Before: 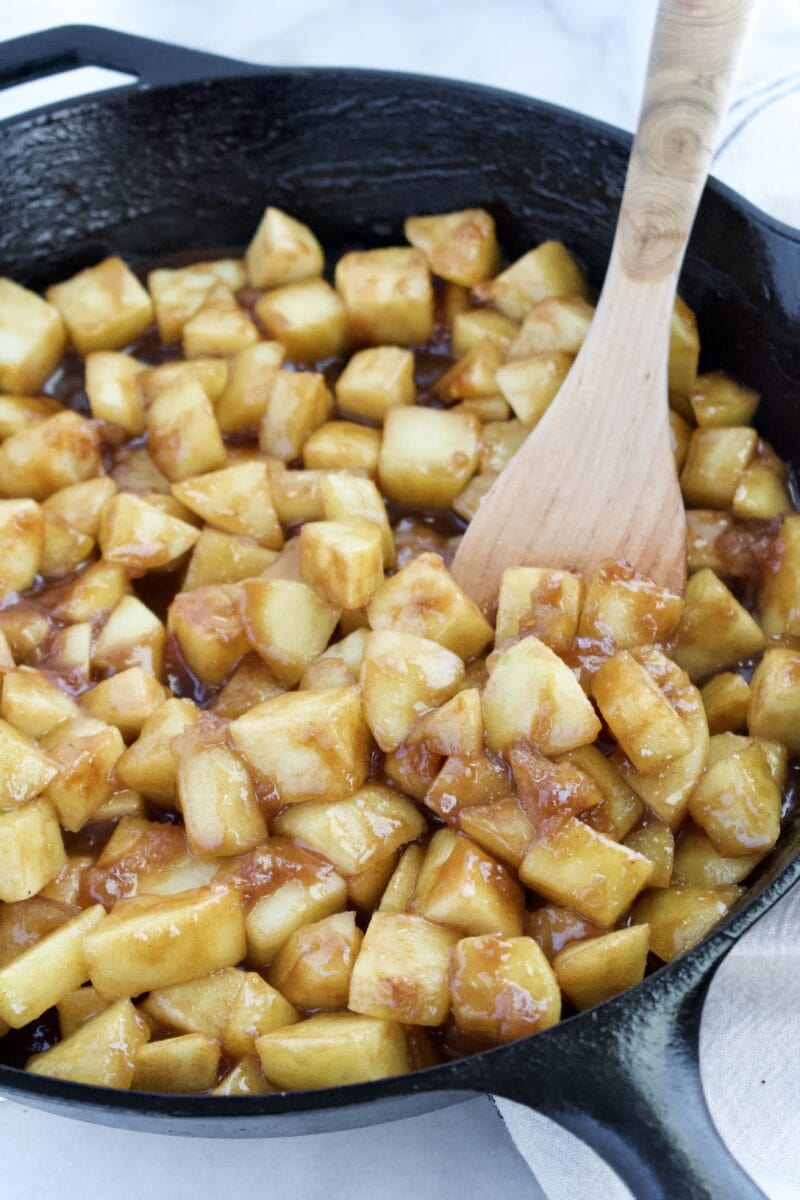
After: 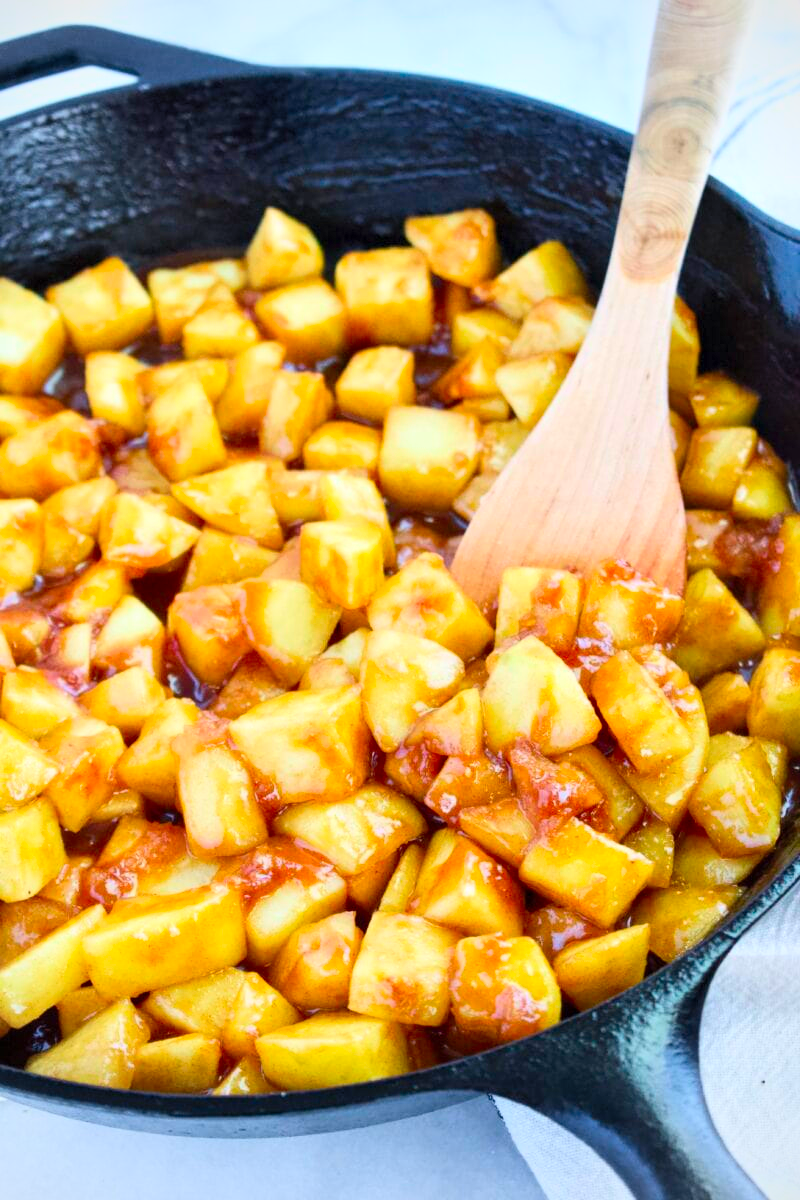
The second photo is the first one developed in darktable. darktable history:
local contrast: highlights 104%, shadows 98%, detail 119%, midtone range 0.2
vignetting: brightness -0.286
shadows and highlights: shadows 31.31, highlights 1.49, soften with gaussian
contrast brightness saturation: contrast 0.203, brightness 0.193, saturation 0.811
